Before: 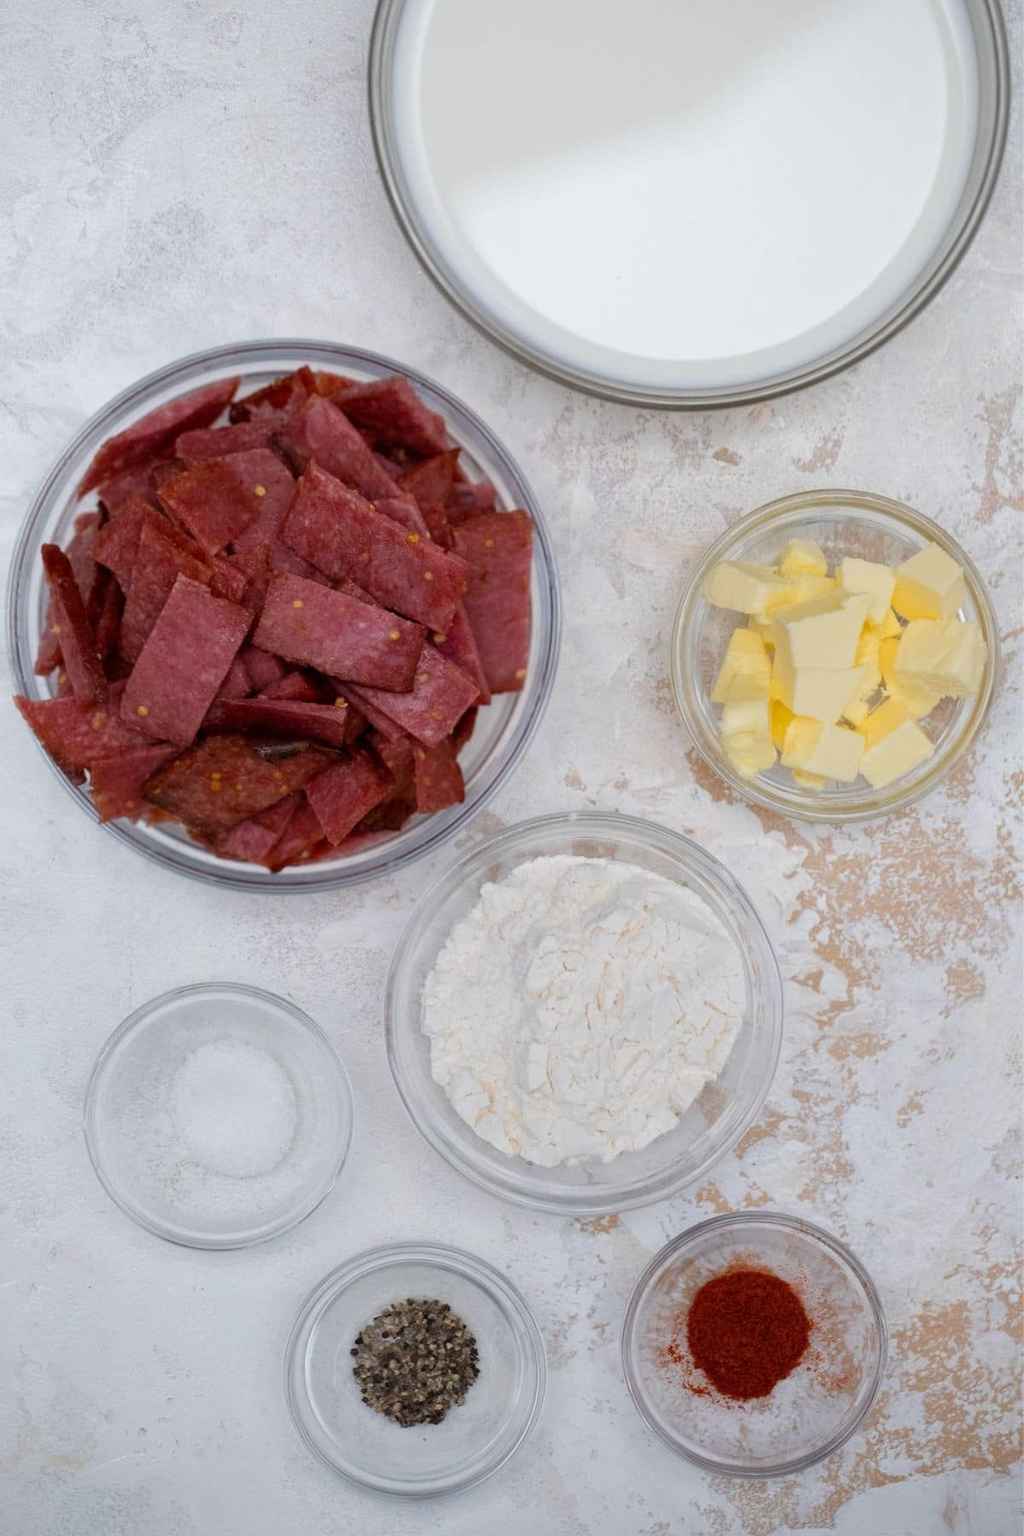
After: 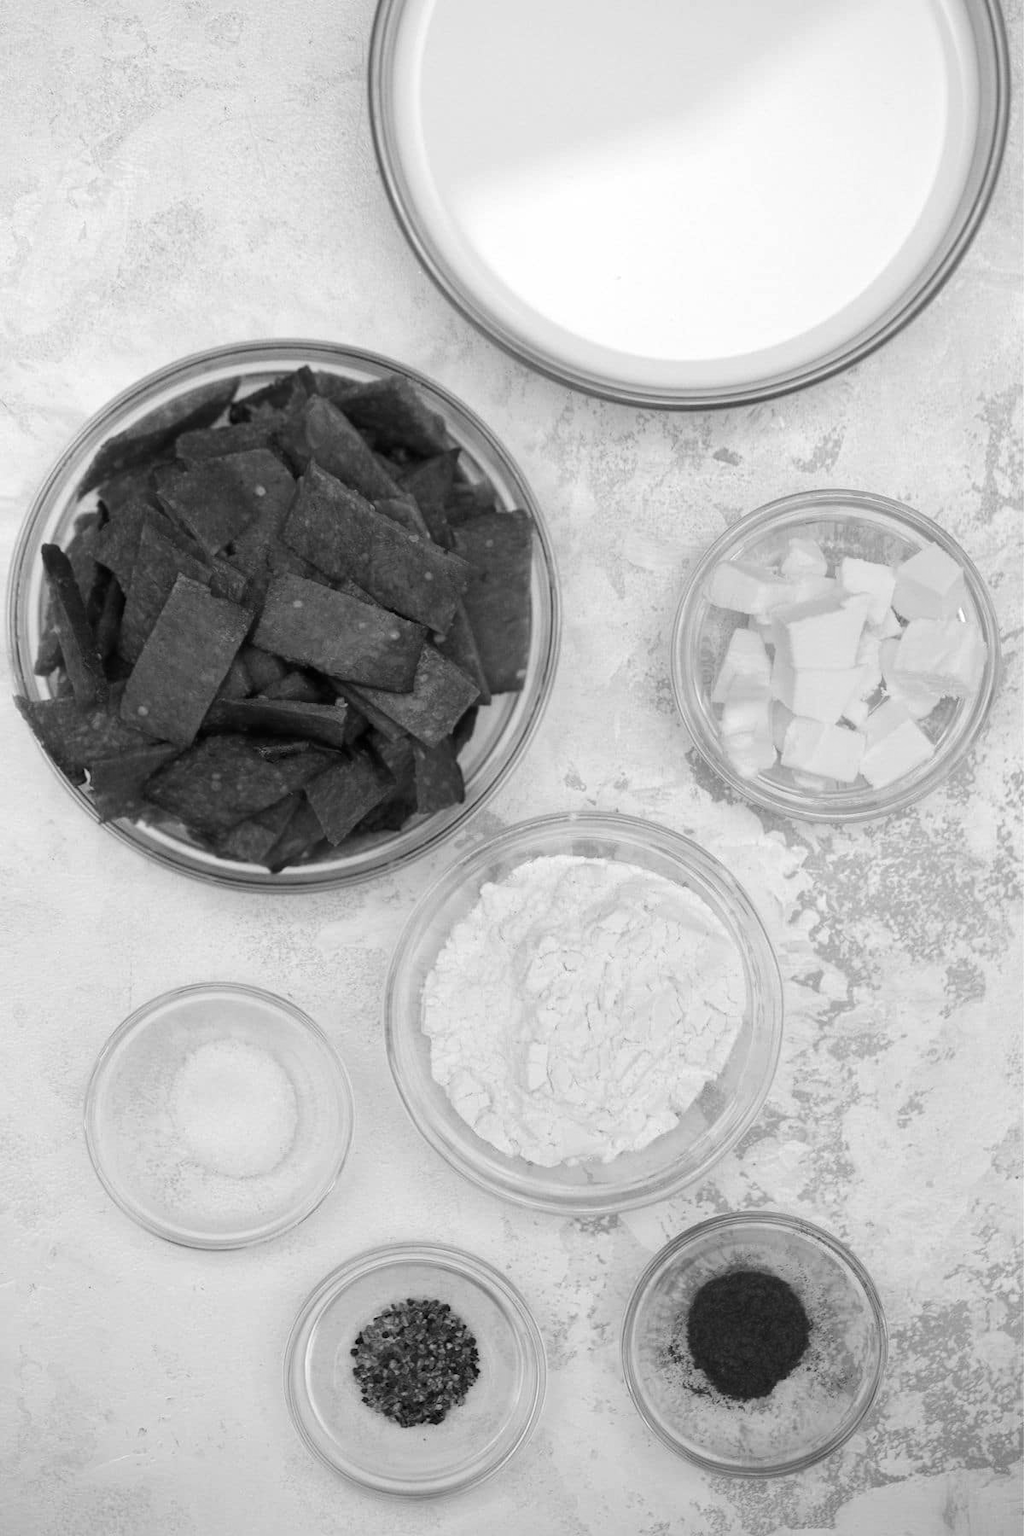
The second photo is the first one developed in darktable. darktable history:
monochrome: a 16.06, b 15.48, size 1
tone equalizer: -8 EV -0.001 EV, -7 EV 0.001 EV, -6 EV -0.002 EV, -5 EV -0.003 EV, -4 EV -0.062 EV, -3 EV -0.222 EV, -2 EV -0.267 EV, -1 EV 0.105 EV, +0 EV 0.303 EV
white balance: emerald 1
